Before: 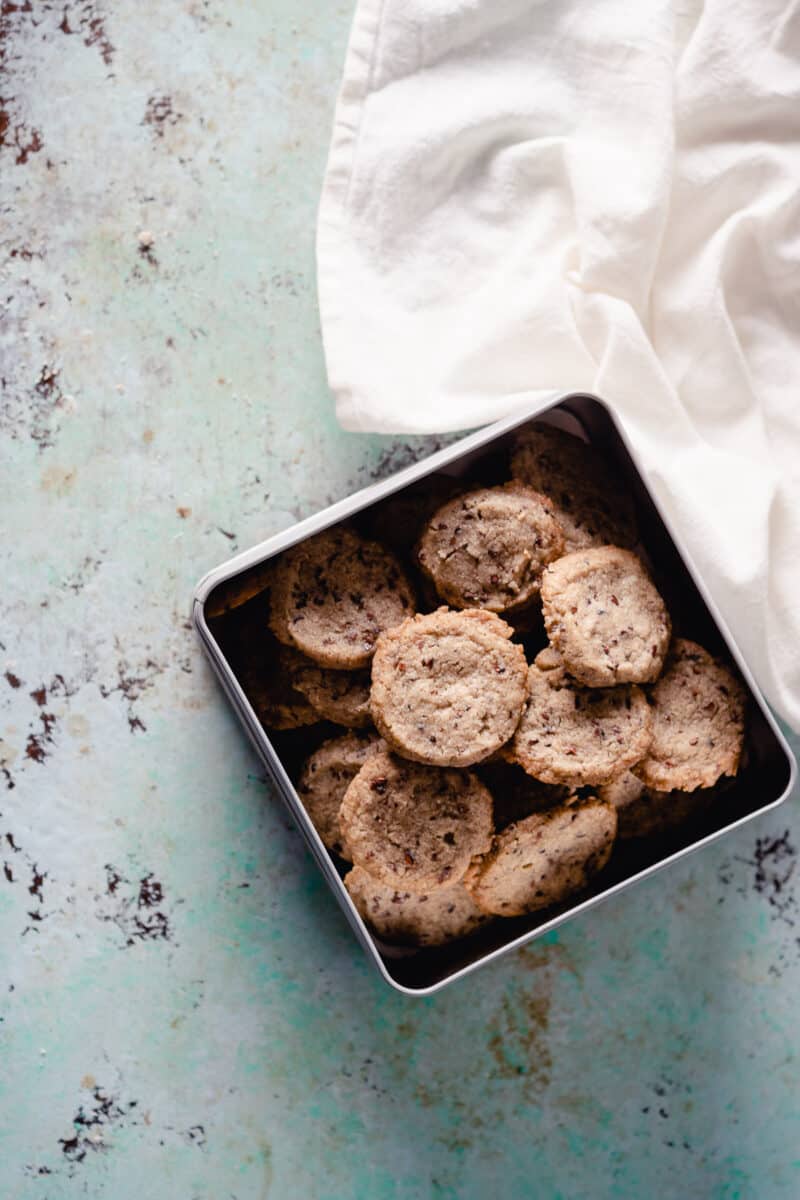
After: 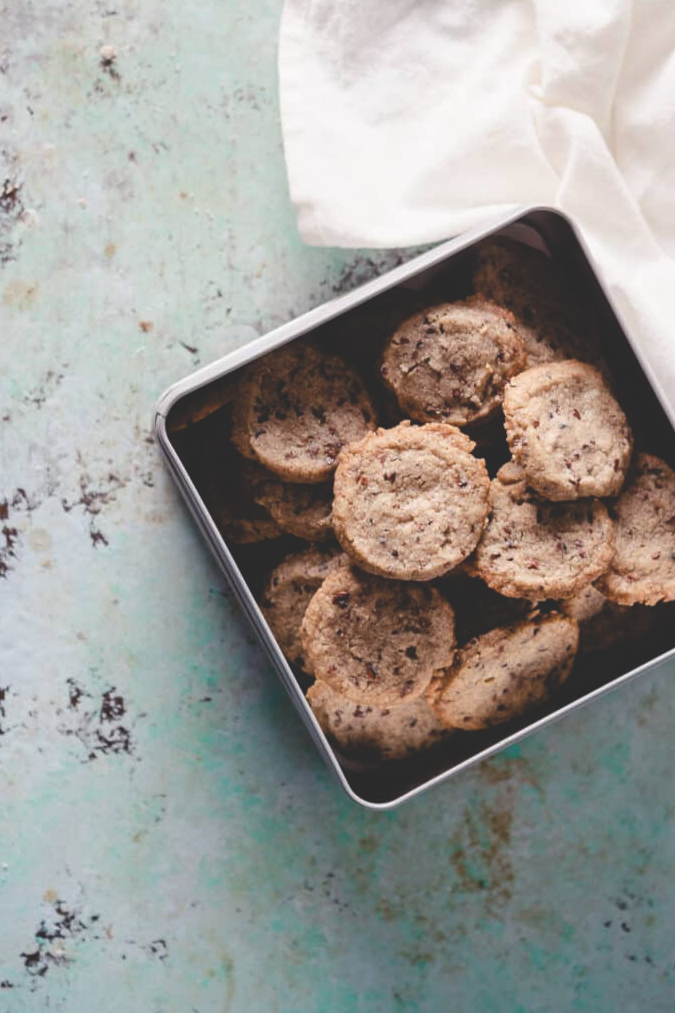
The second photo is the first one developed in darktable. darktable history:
crop and rotate: left 4.842%, top 15.51%, right 10.668%
exposure: black level correction -0.023, exposure -0.039 EV, compensate highlight preservation false
